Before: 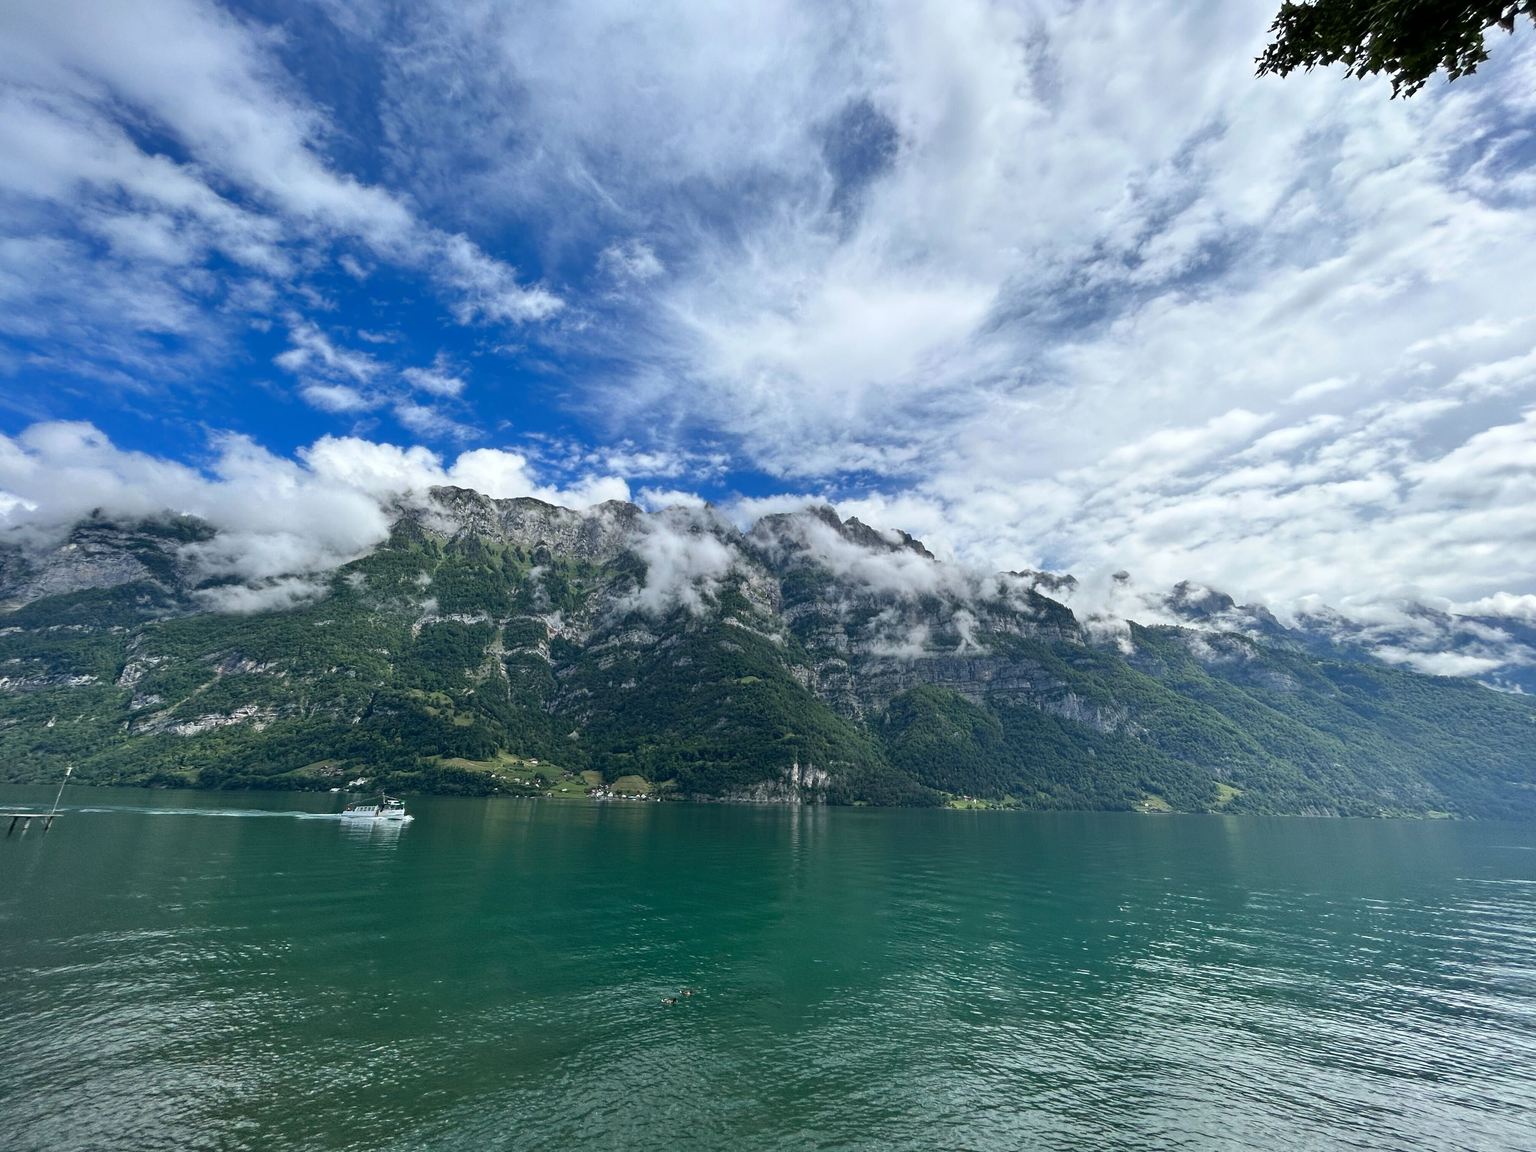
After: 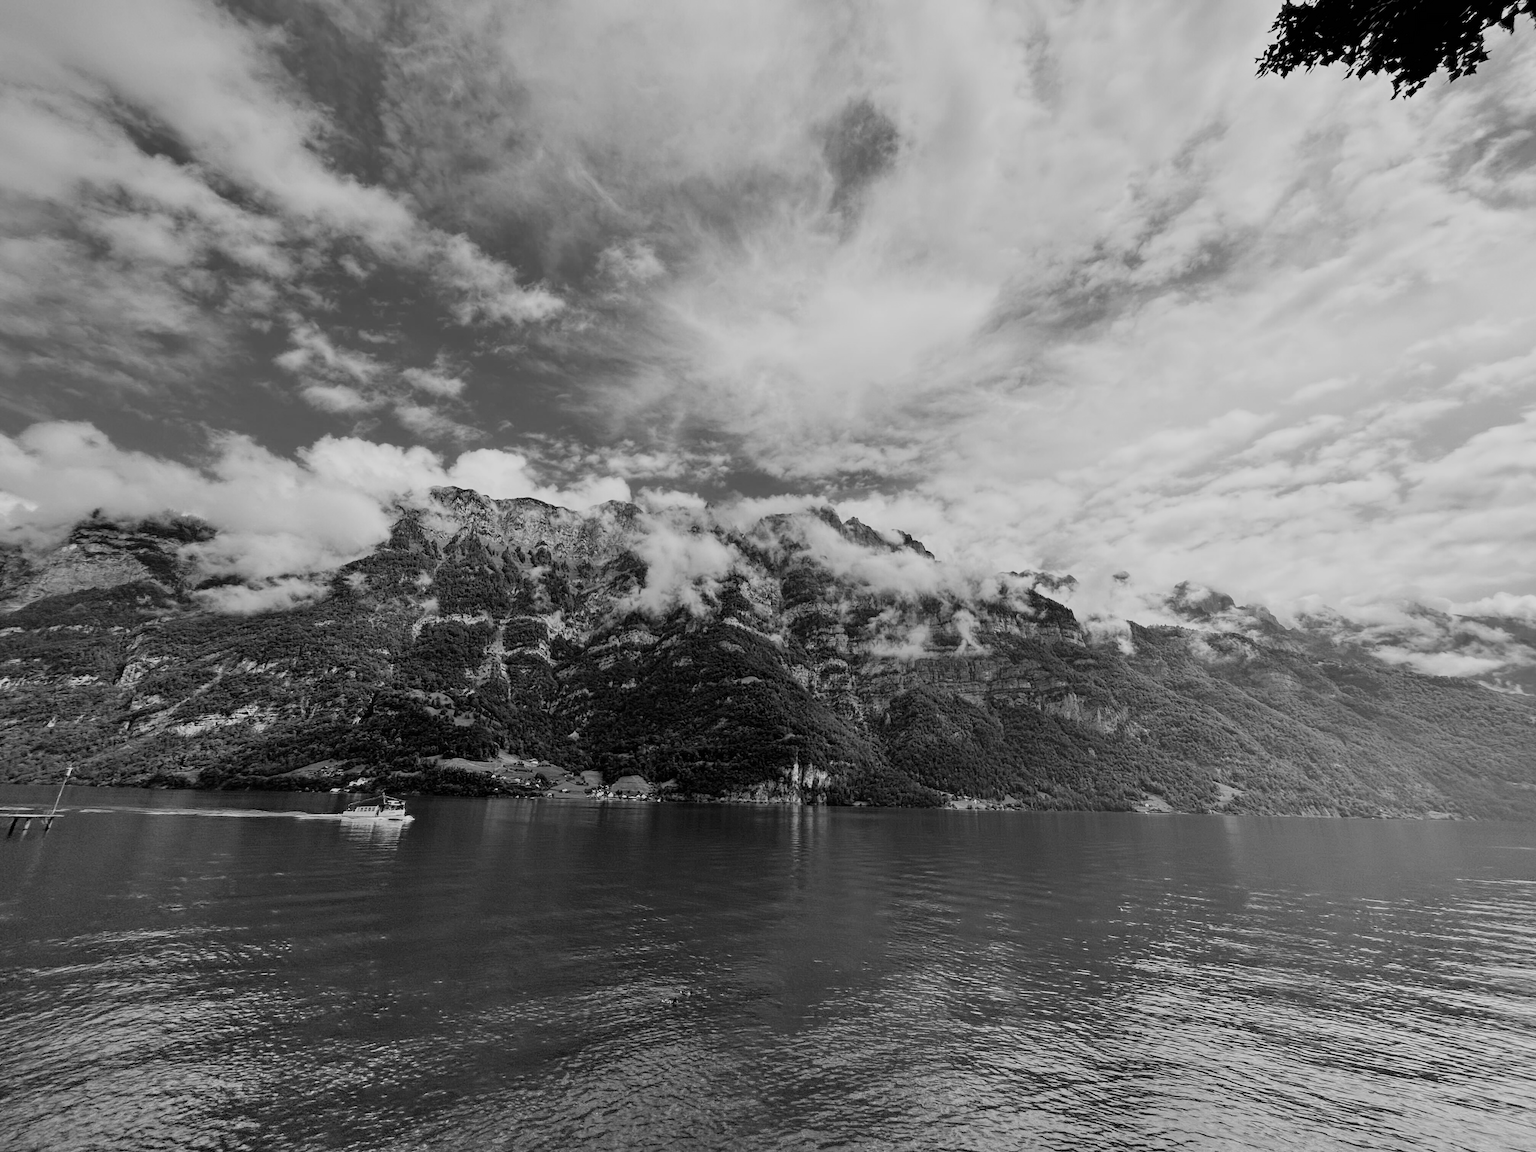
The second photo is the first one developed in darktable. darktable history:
monochrome: on, module defaults
filmic rgb: black relative exposure -4.14 EV, white relative exposure 5.1 EV, hardness 2.11, contrast 1.165
